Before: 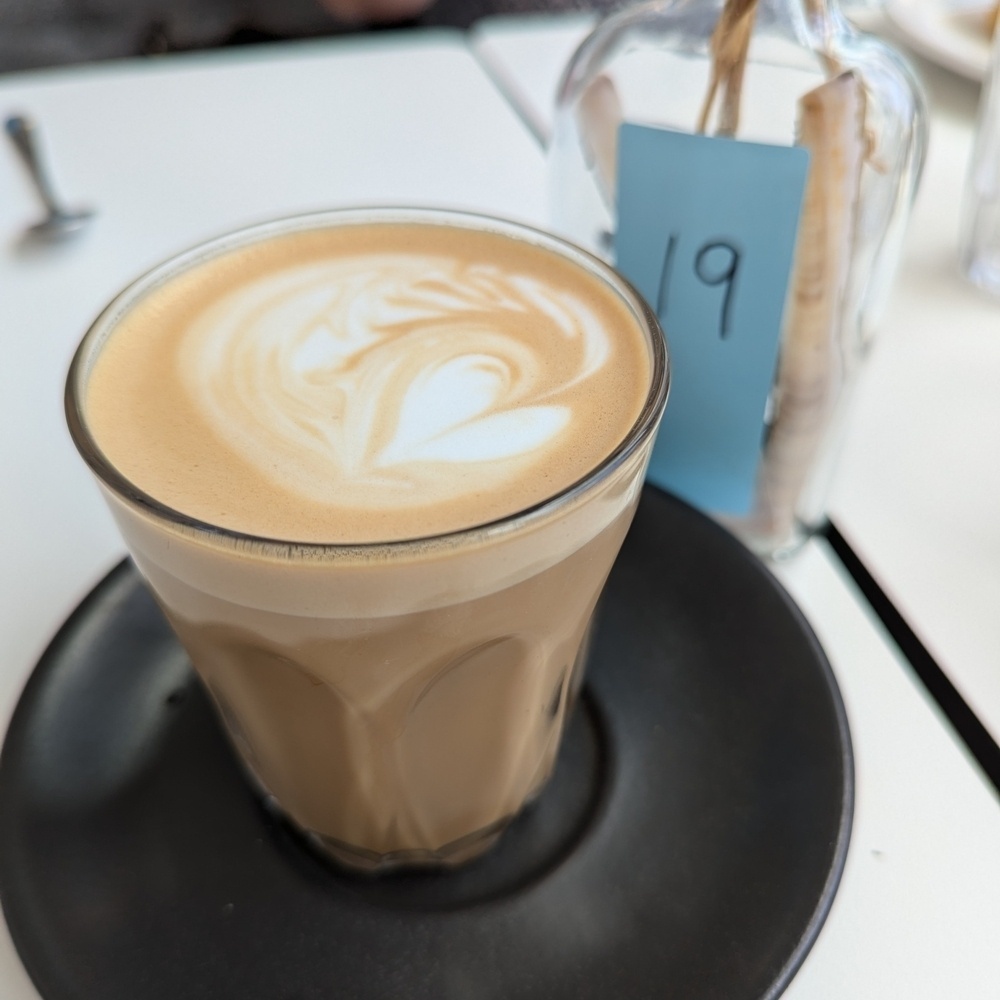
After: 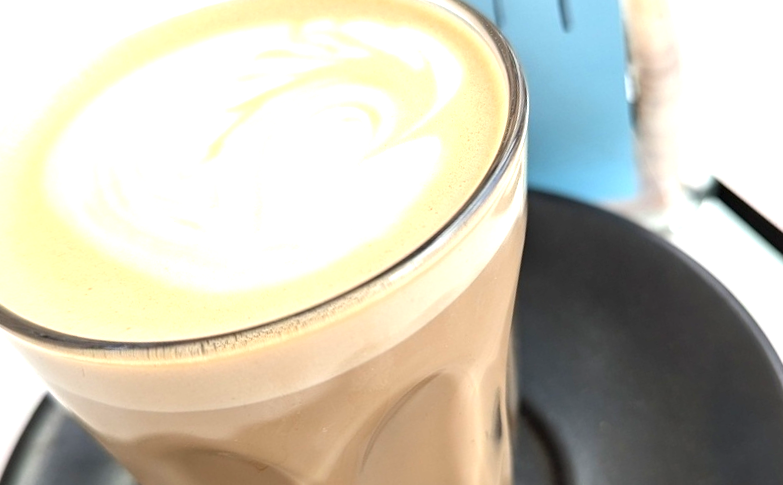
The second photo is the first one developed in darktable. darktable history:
crop and rotate: left 10.071%, top 10.071%, right 10.02%, bottom 10.02%
rotate and perspective: rotation -14.8°, crop left 0.1, crop right 0.903, crop top 0.25, crop bottom 0.748
exposure: exposure 1.25 EV, compensate exposure bias true, compensate highlight preservation false
